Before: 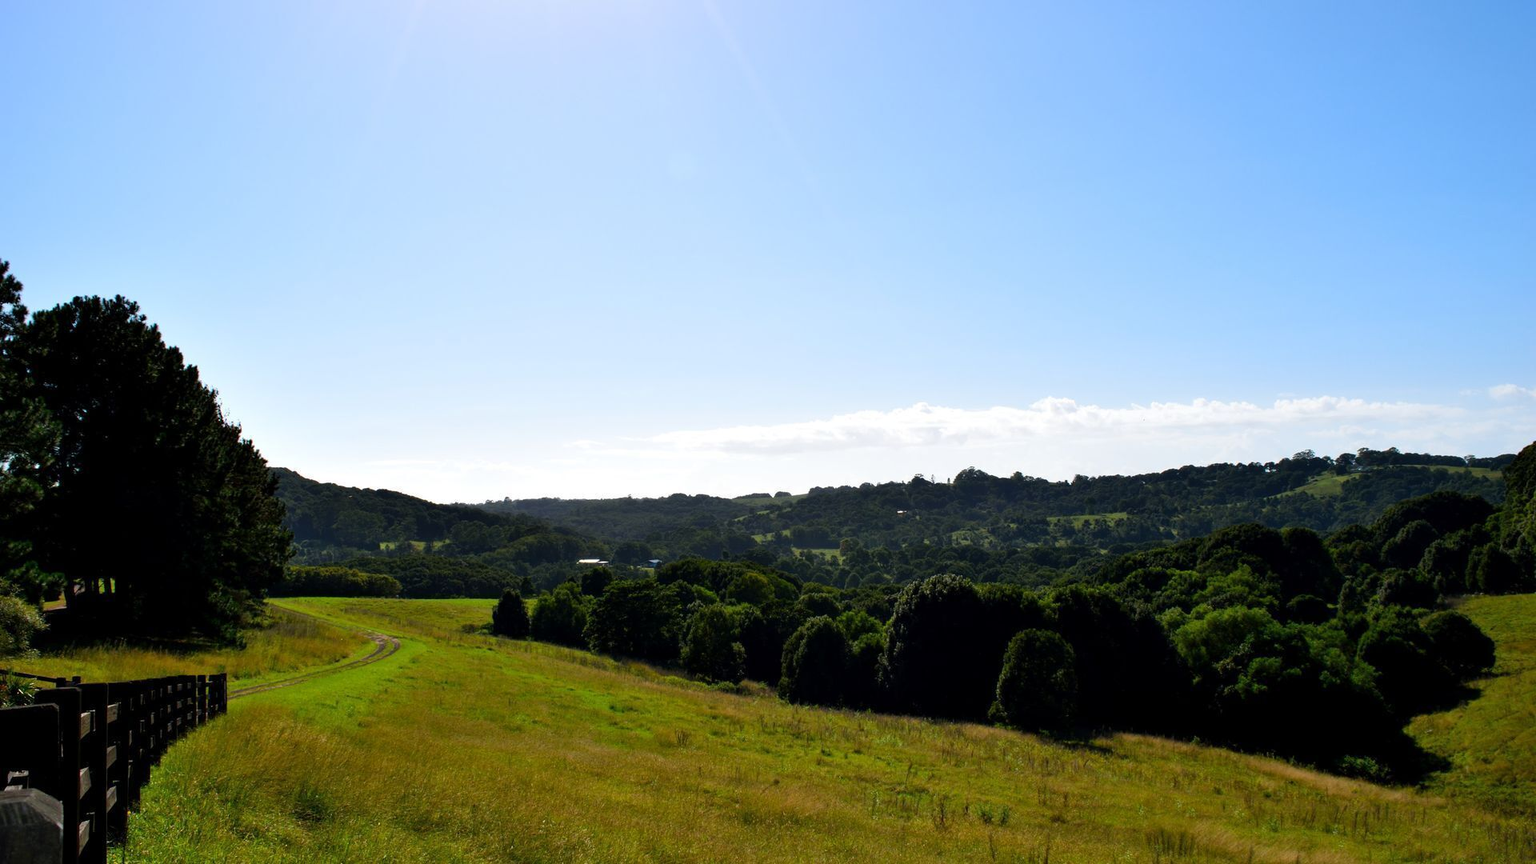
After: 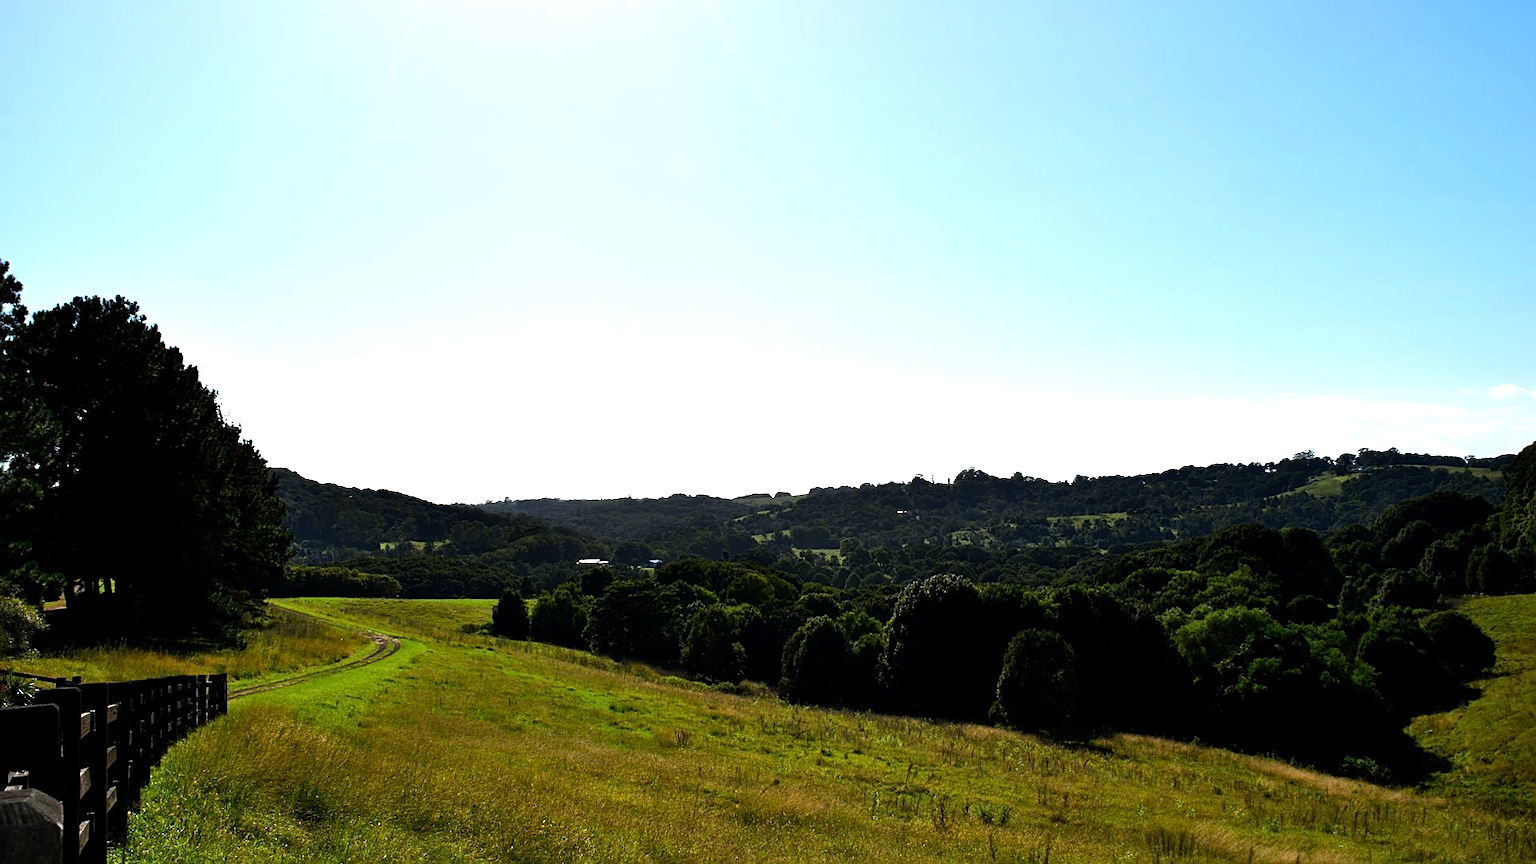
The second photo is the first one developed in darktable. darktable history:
tone equalizer: -8 EV -0.751 EV, -7 EV -0.671 EV, -6 EV -0.578 EV, -5 EV -0.362 EV, -3 EV 0.405 EV, -2 EV 0.6 EV, -1 EV 0.68 EV, +0 EV 0.763 EV, edges refinement/feathering 500, mask exposure compensation -1.57 EV, preserve details no
exposure: exposure -0.041 EV, compensate exposure bias true, compensate highlight preservation false
sharpen: amount 0.494
